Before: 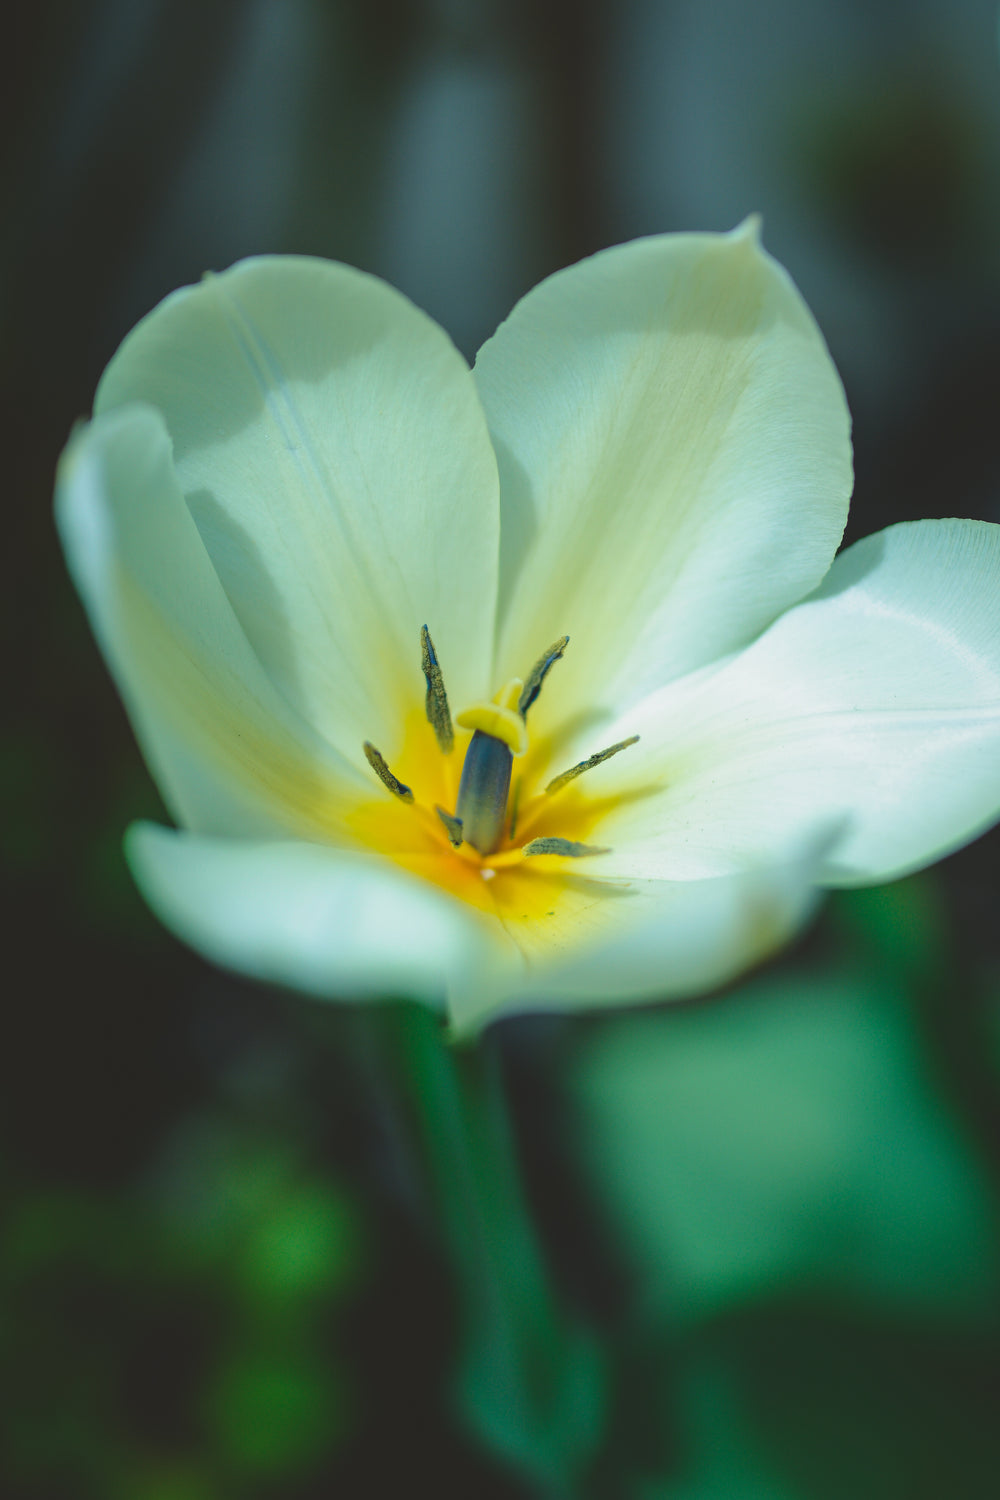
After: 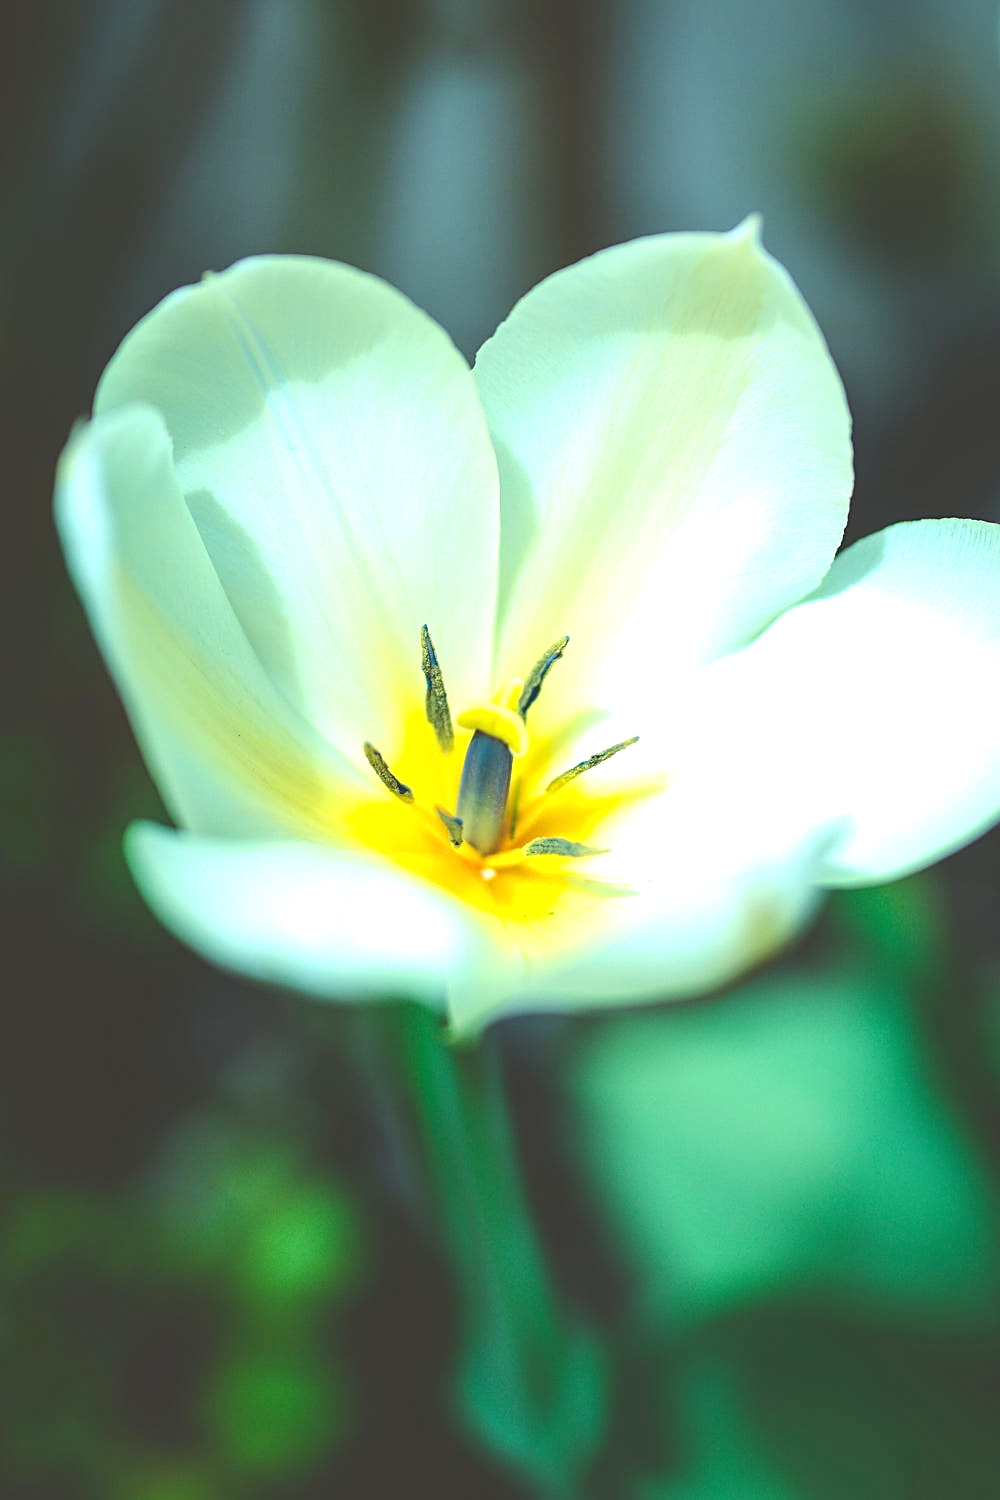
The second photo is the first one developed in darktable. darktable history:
exposure: black level correction 0, exposure 1.124 EV, compensate highlight preservation false
sharpen: on, module defaults
